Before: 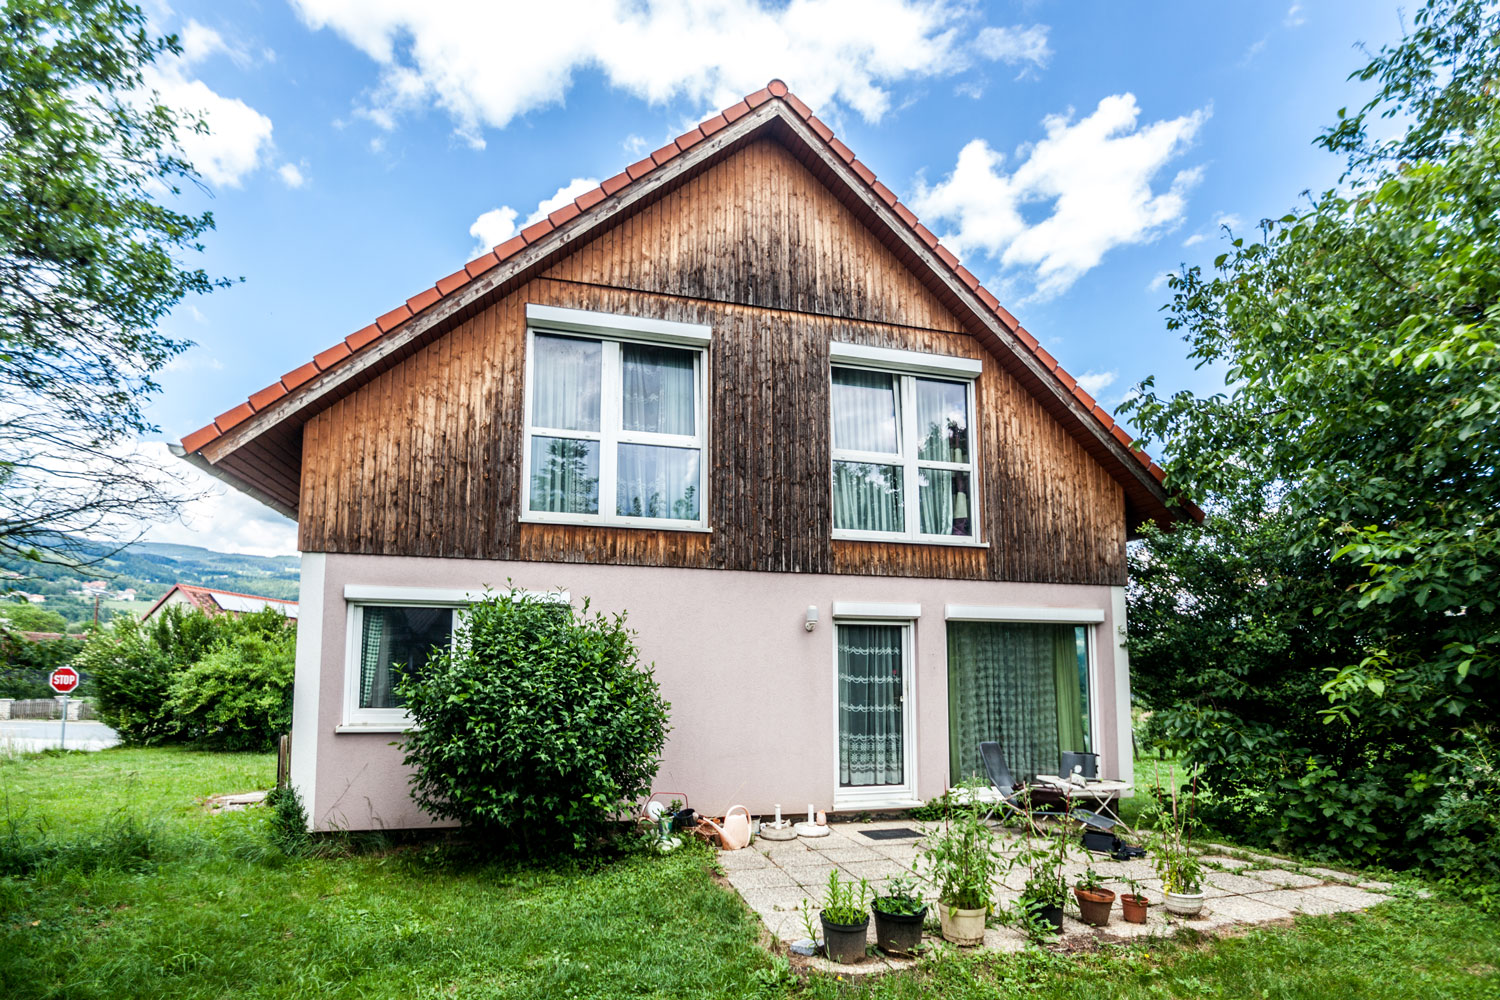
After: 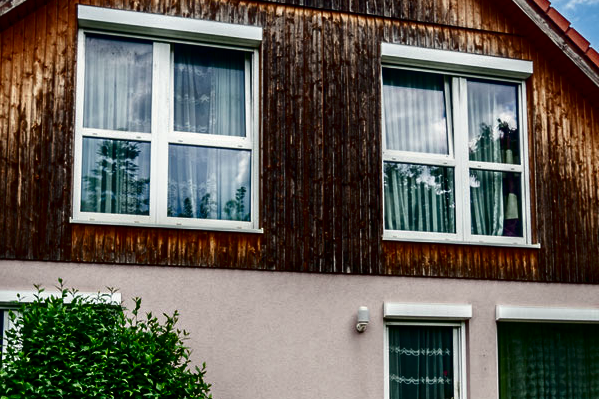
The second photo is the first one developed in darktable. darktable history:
contrast brightness saturation: contrast 0.09, brightness -0.59, saturation 0.17
color correction: highlights b* 3
crop: left 30%, top 30%, right 30%, bottom 30%
